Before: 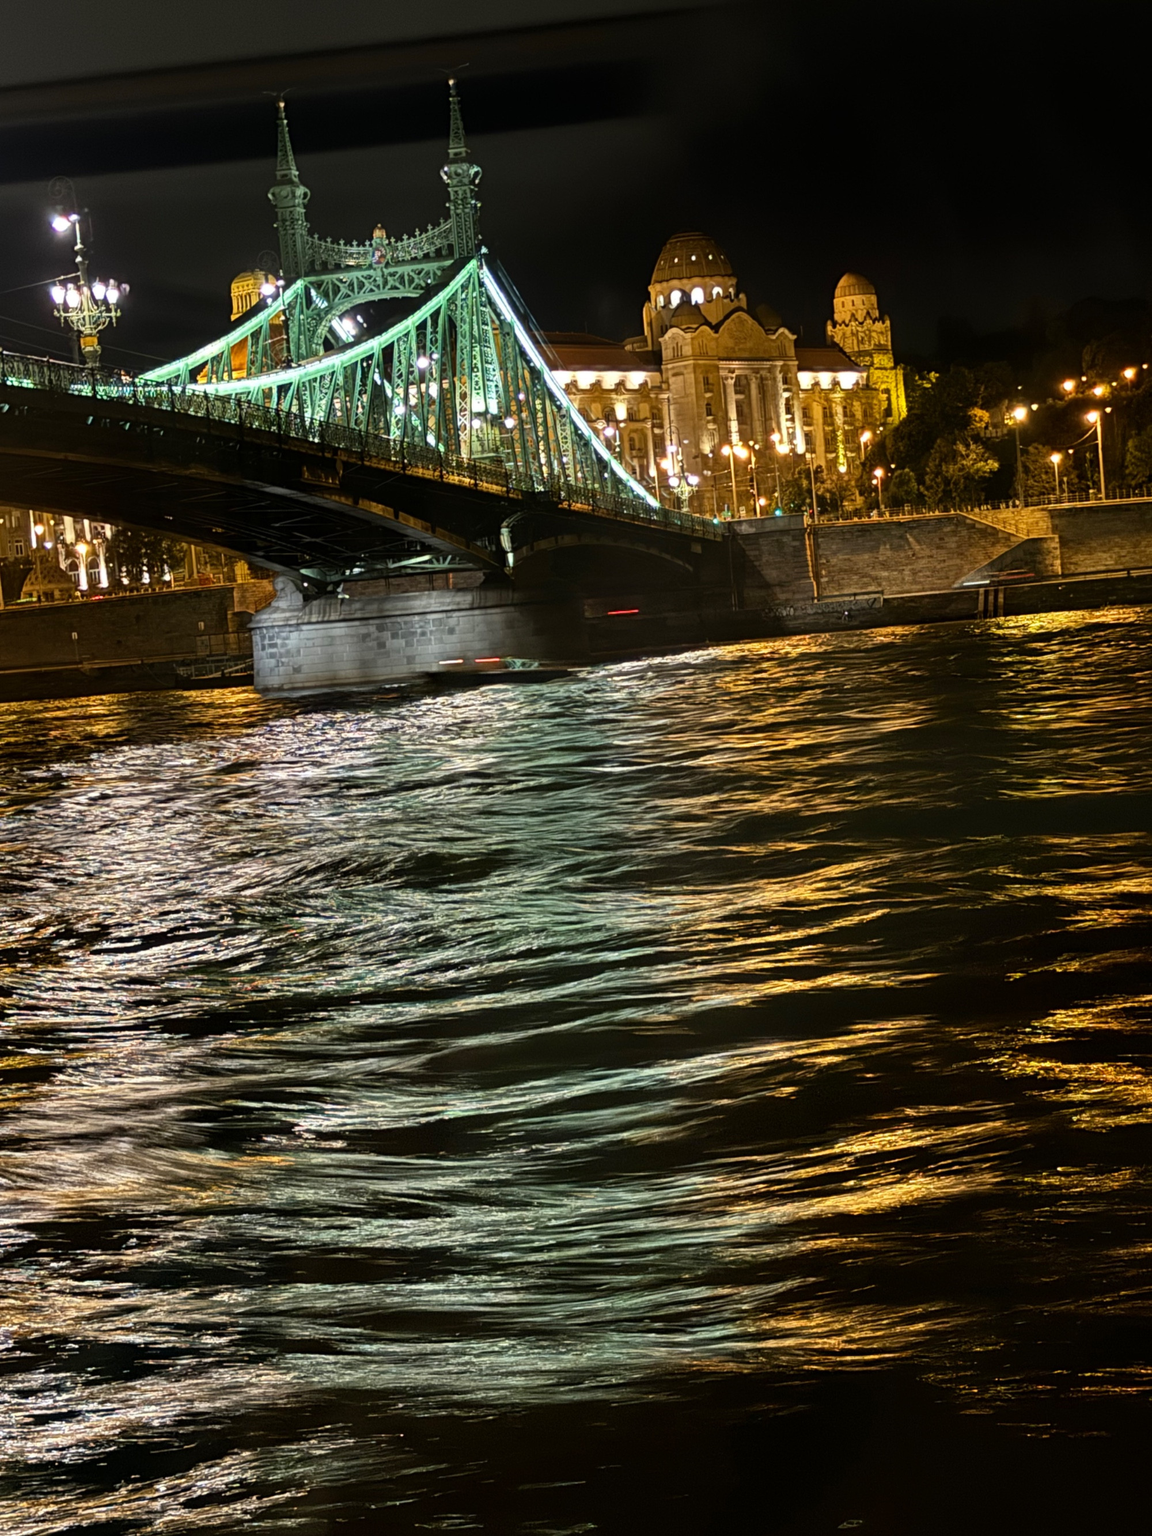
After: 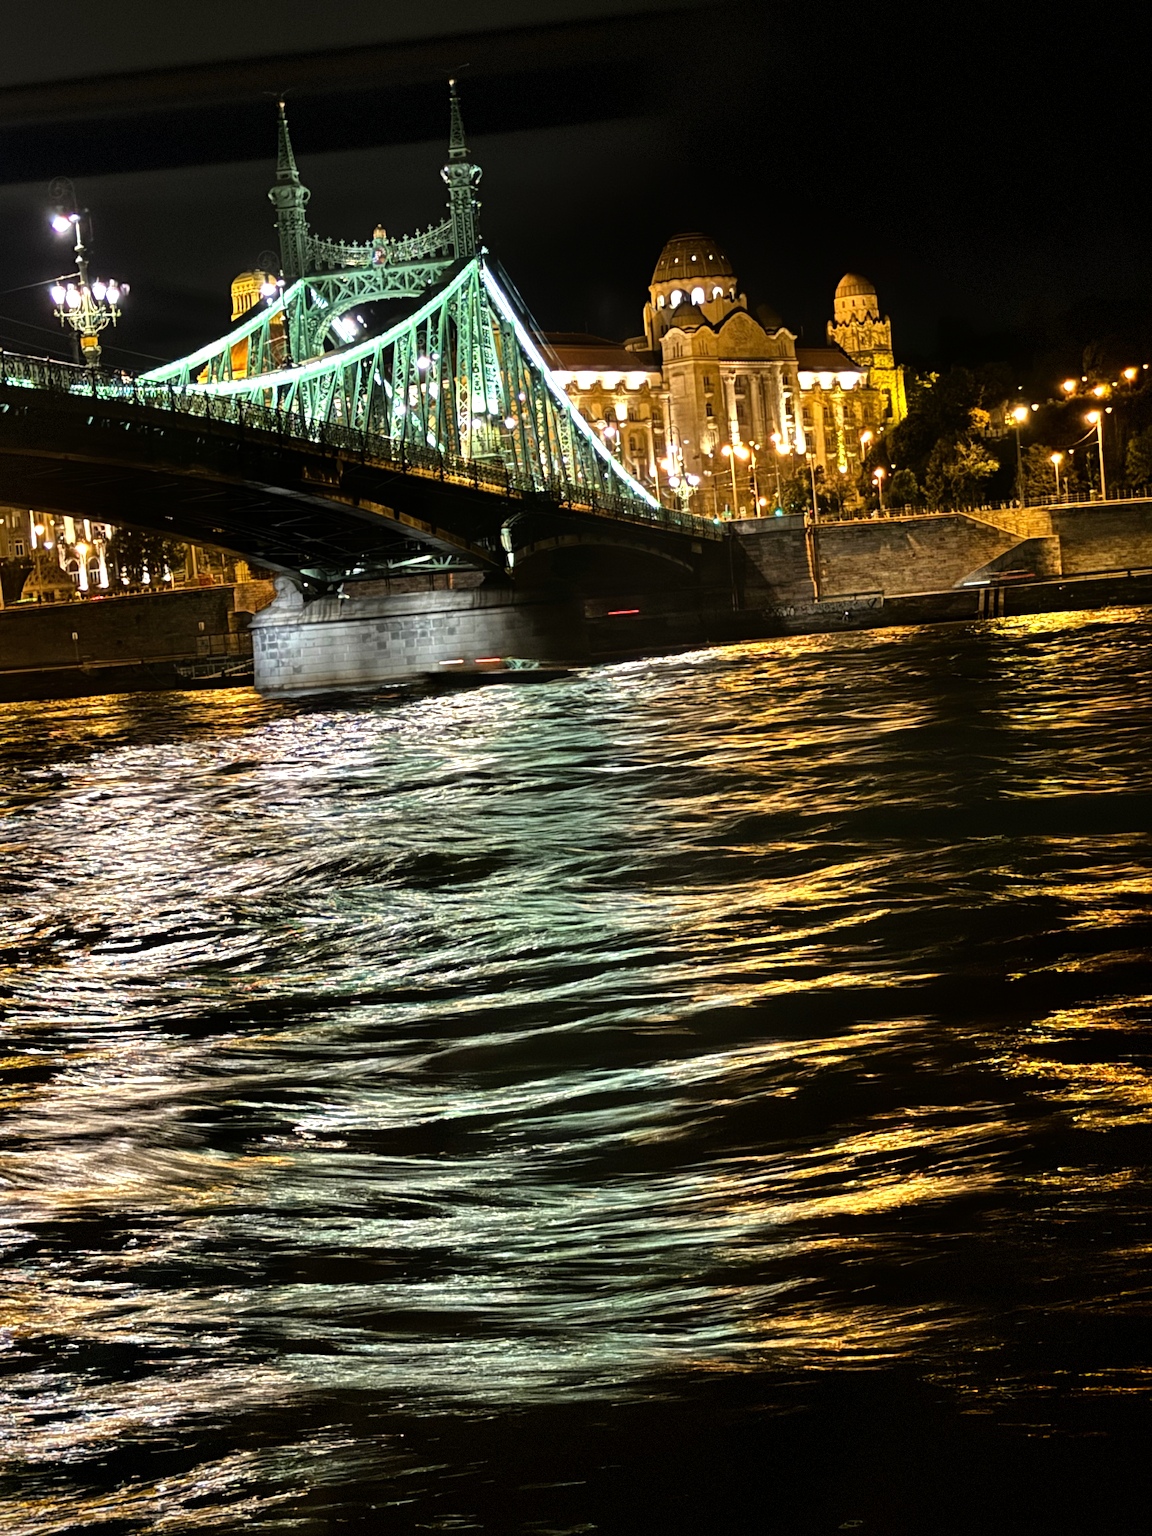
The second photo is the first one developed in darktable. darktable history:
tone equalizer: -8 EV -0.733 EV, -7 EV -0.719 EV, -6 EV -0.629 EV, -5 EV -0.405 EV, -3 EV 0.404 EV, -2 EV 0.6 EV, -1 EV 0.69 EV, +0 EV 0.72 EV
vignetting: saturation 0.387, dithering 8-bit output
